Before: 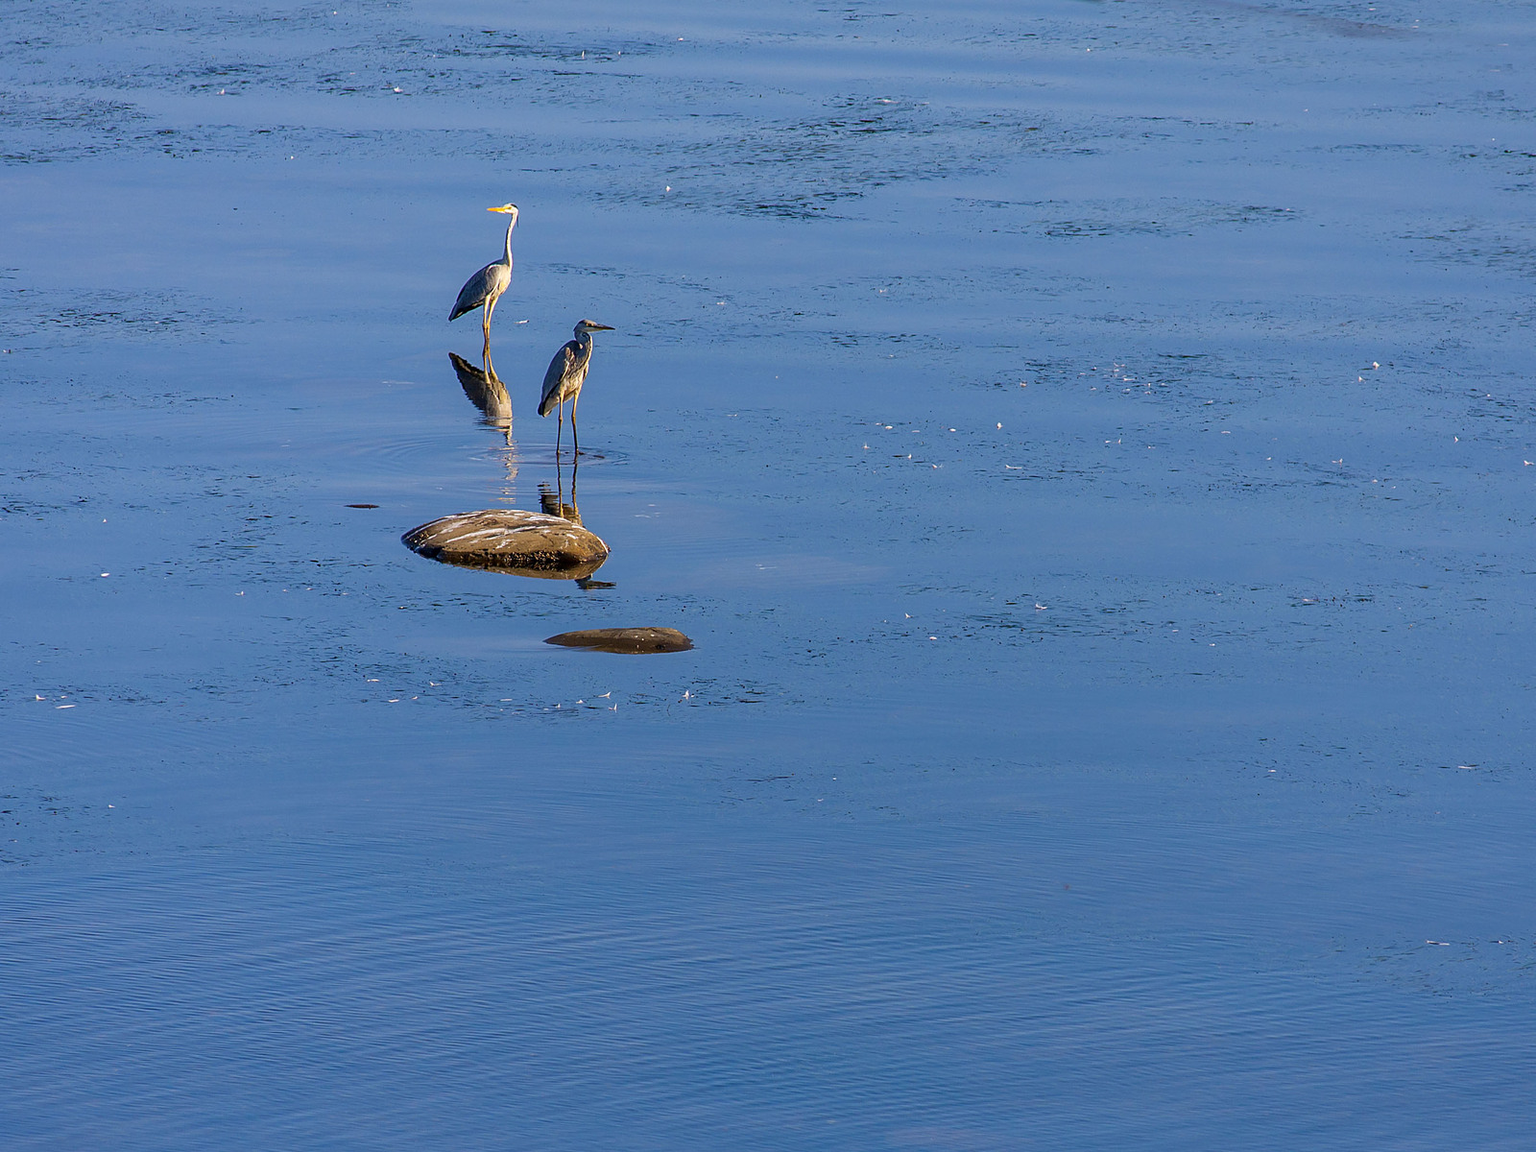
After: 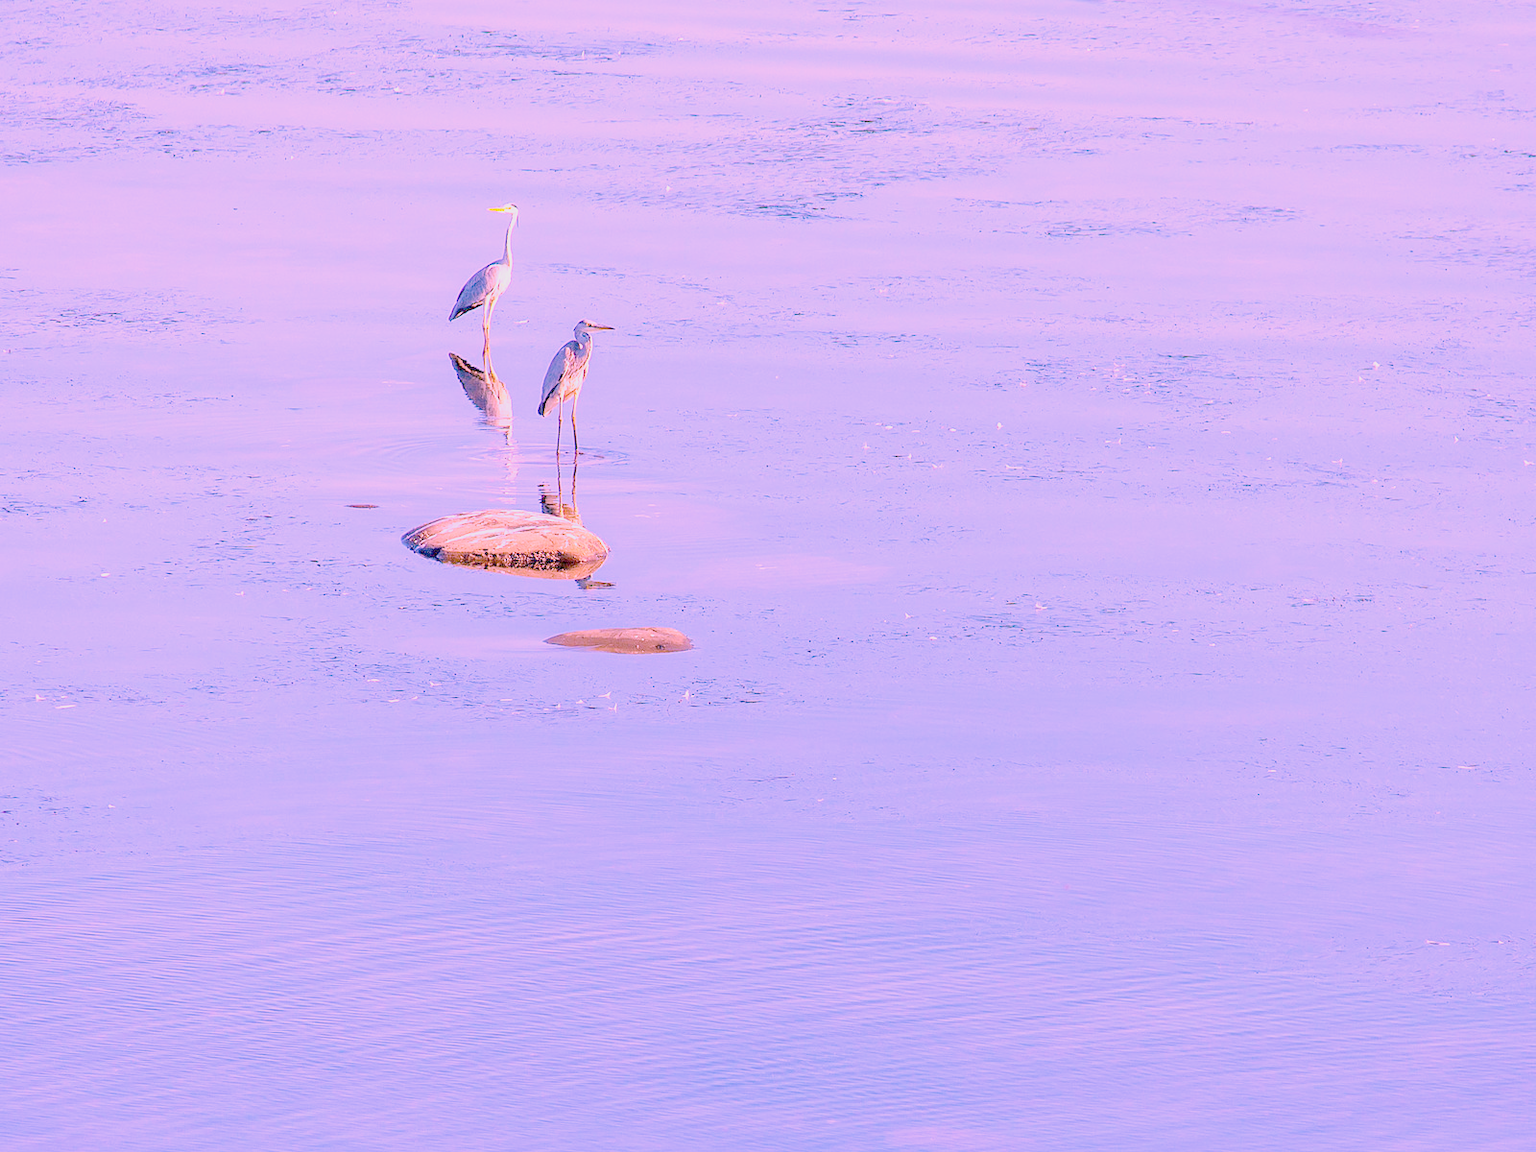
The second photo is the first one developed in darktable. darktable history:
white balance: red 2.012, blue 1.687
highlight reconstruction: iterations 1, diameter of reconstruction 64 px
filmic rgb: black relative exposure -7.65 EV, white relative exposure 4.56 EV, hardness 3.61, color science v6 (2022)
exposure: black level correction 0, exposure 0.7 EV, compensate exposure bias true, compensate highlight preservation false
